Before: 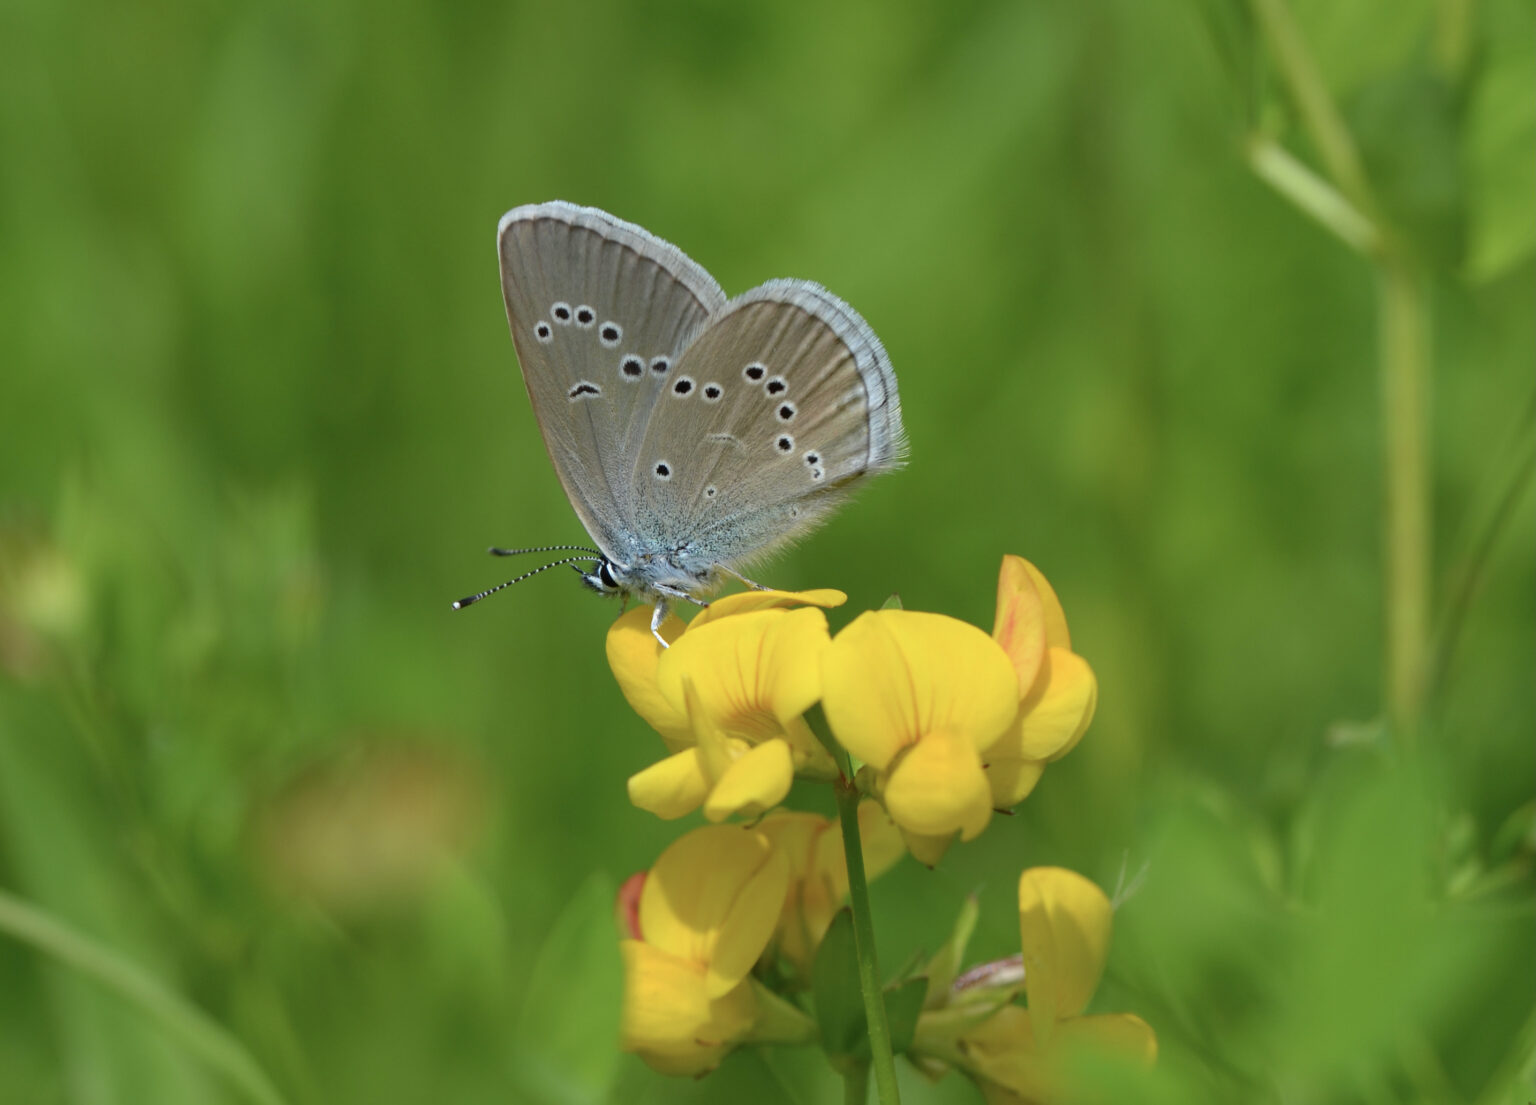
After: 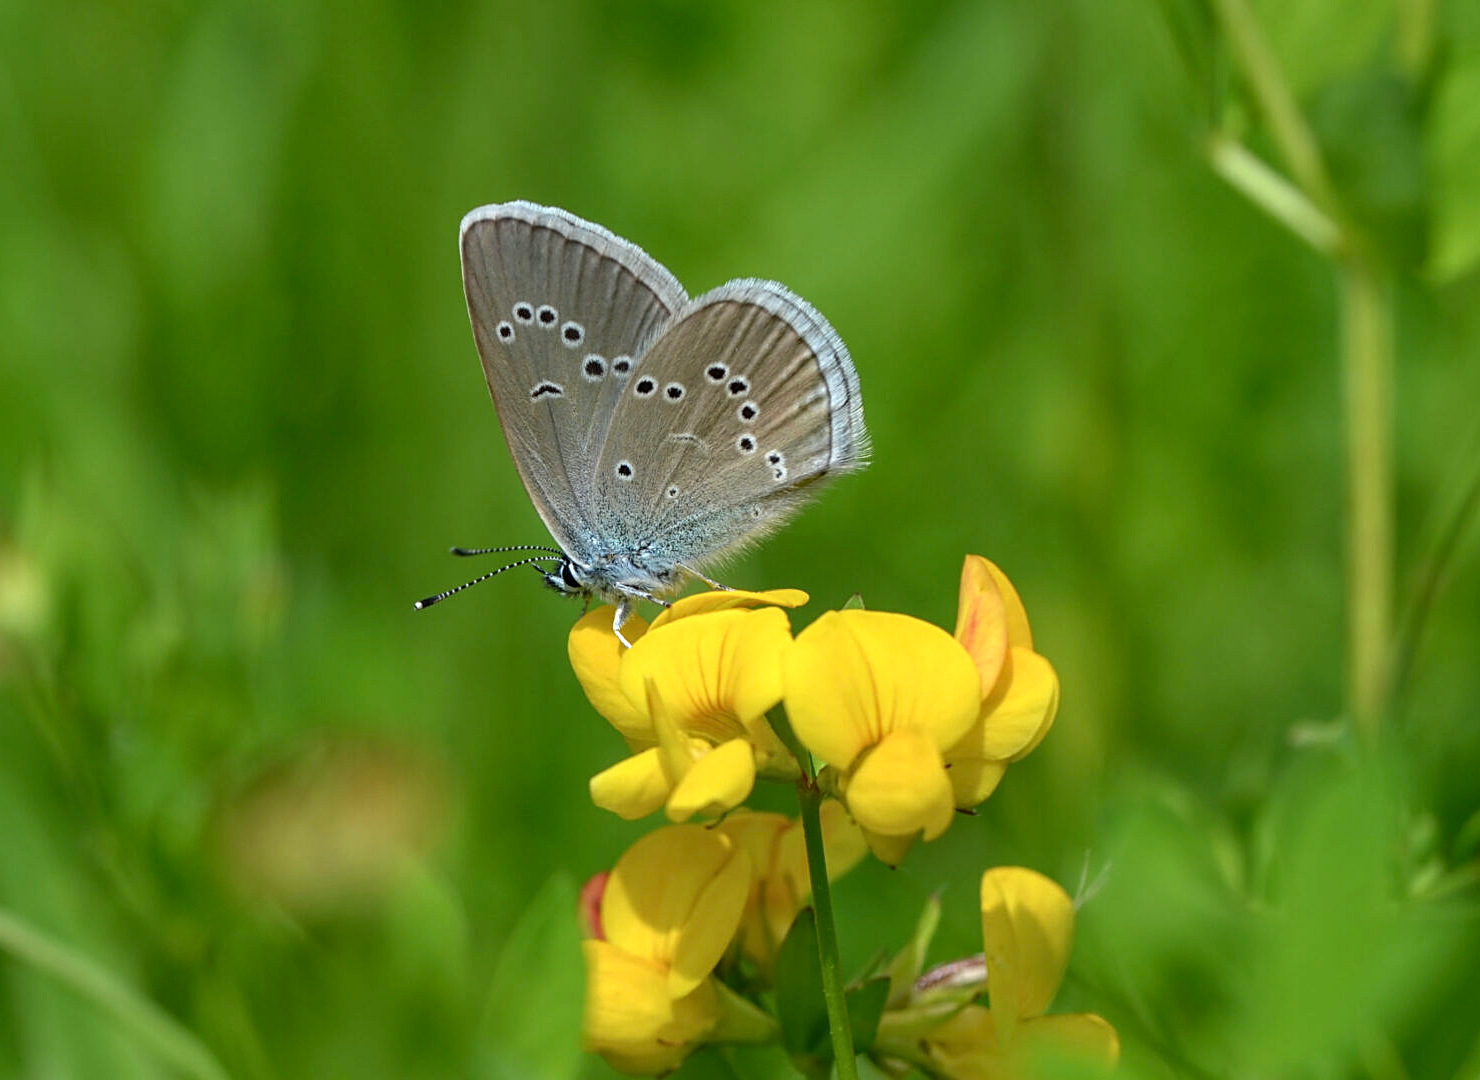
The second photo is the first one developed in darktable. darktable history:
crop and rotate: left 2.536%, right 1.107%, bottom 2.246%
sharpen: on, module defaults
white balance: red 1, blue 1
local contrast: highlights 61%, detail 143%, midtone range 0.428
